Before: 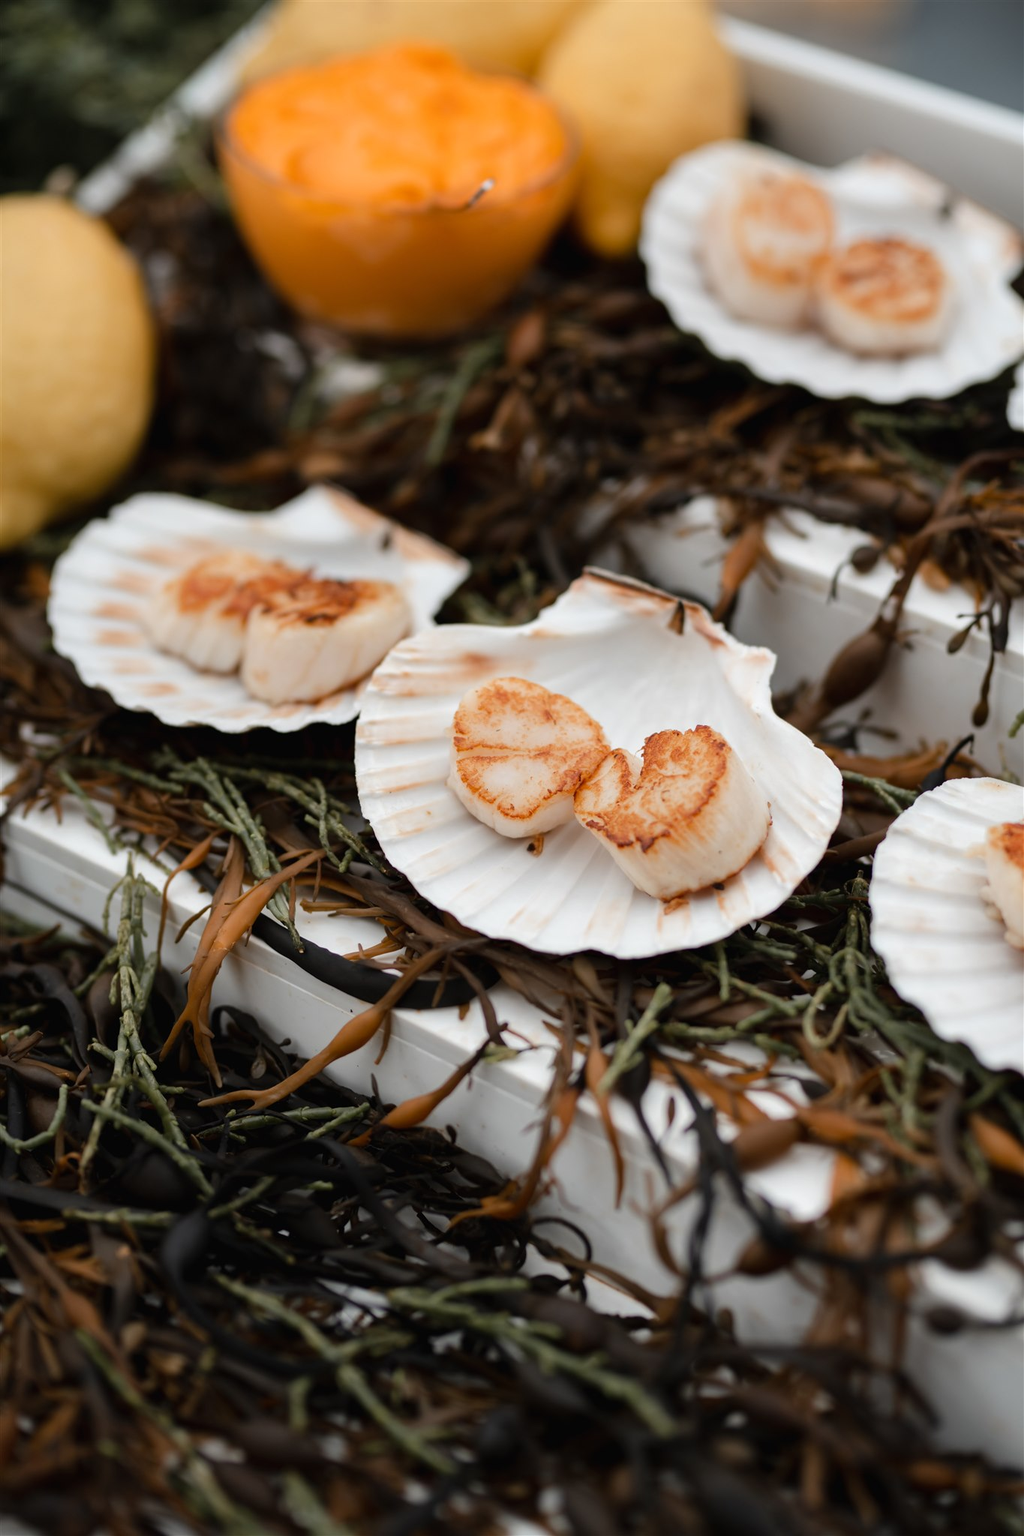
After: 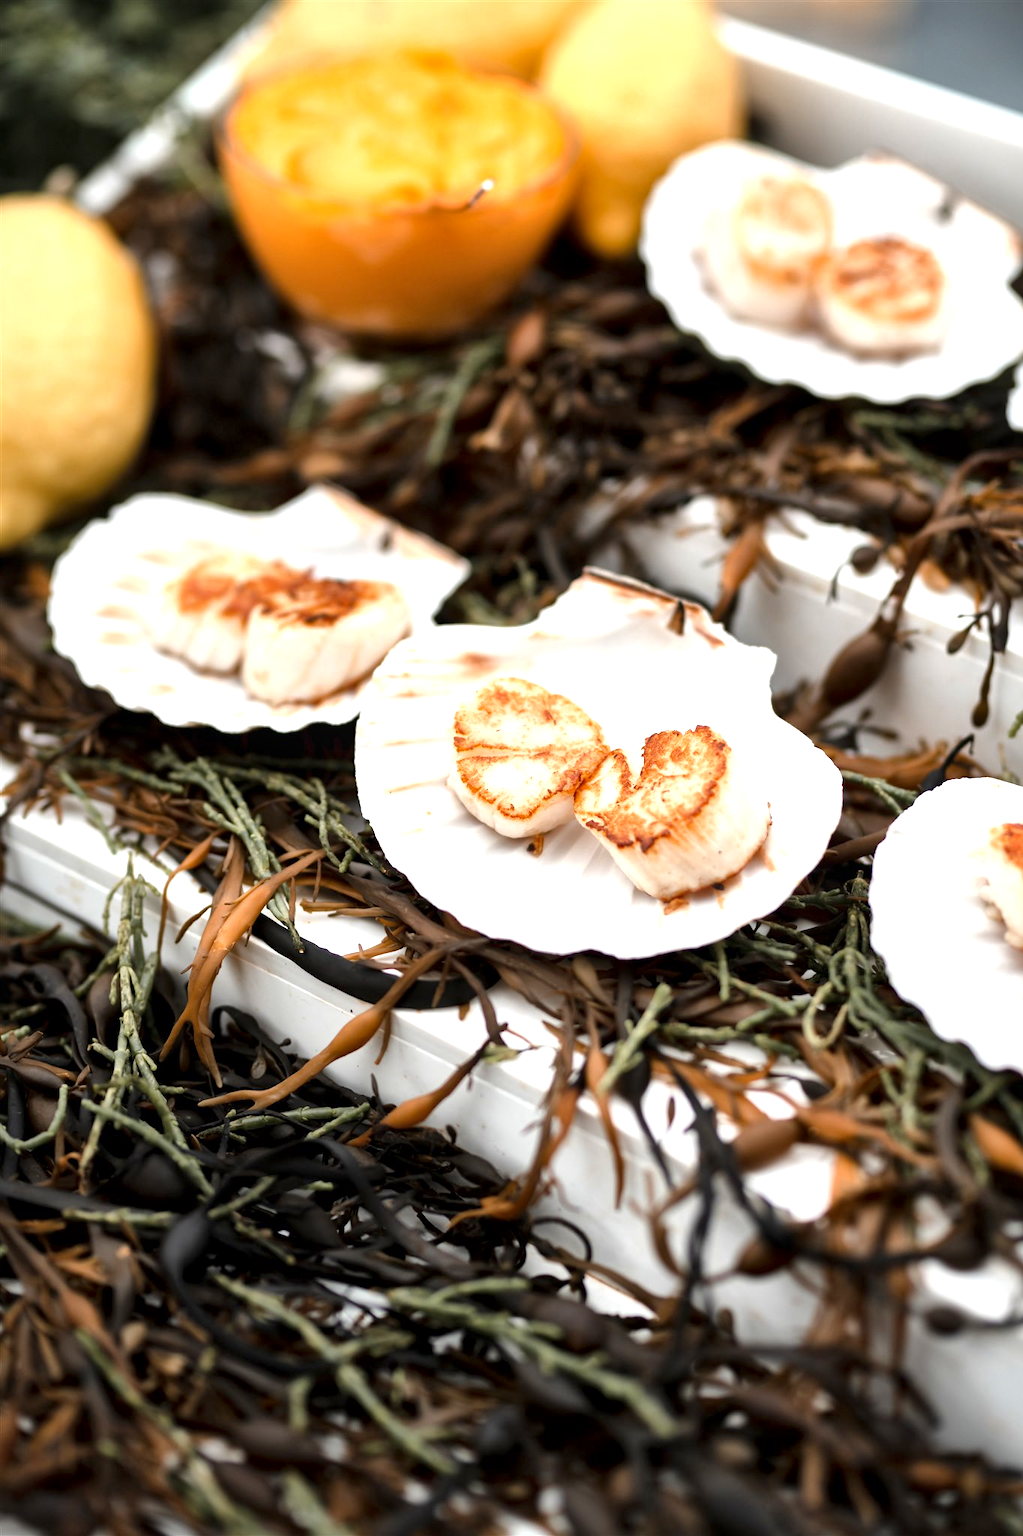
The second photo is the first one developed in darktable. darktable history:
exposure: black level correction 0, exposure 1 EV, compensate highlight preservation false
local contrast: mode bilateral grid, contrast 25, coarseness 59, detail 152%, midtone range 0.2
